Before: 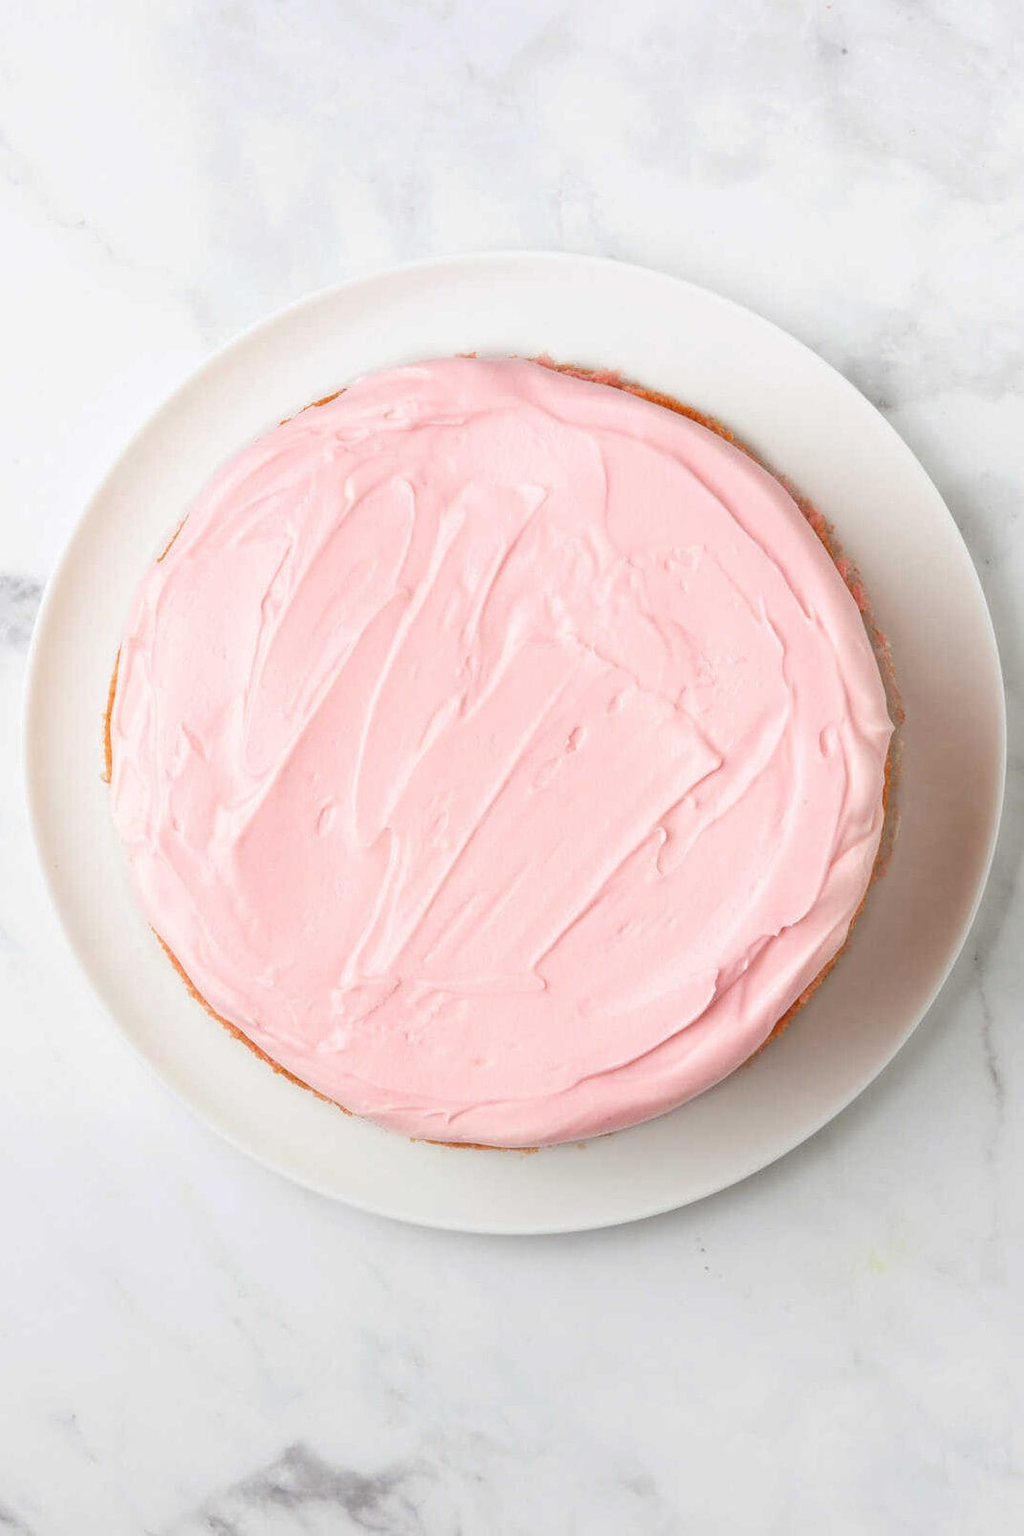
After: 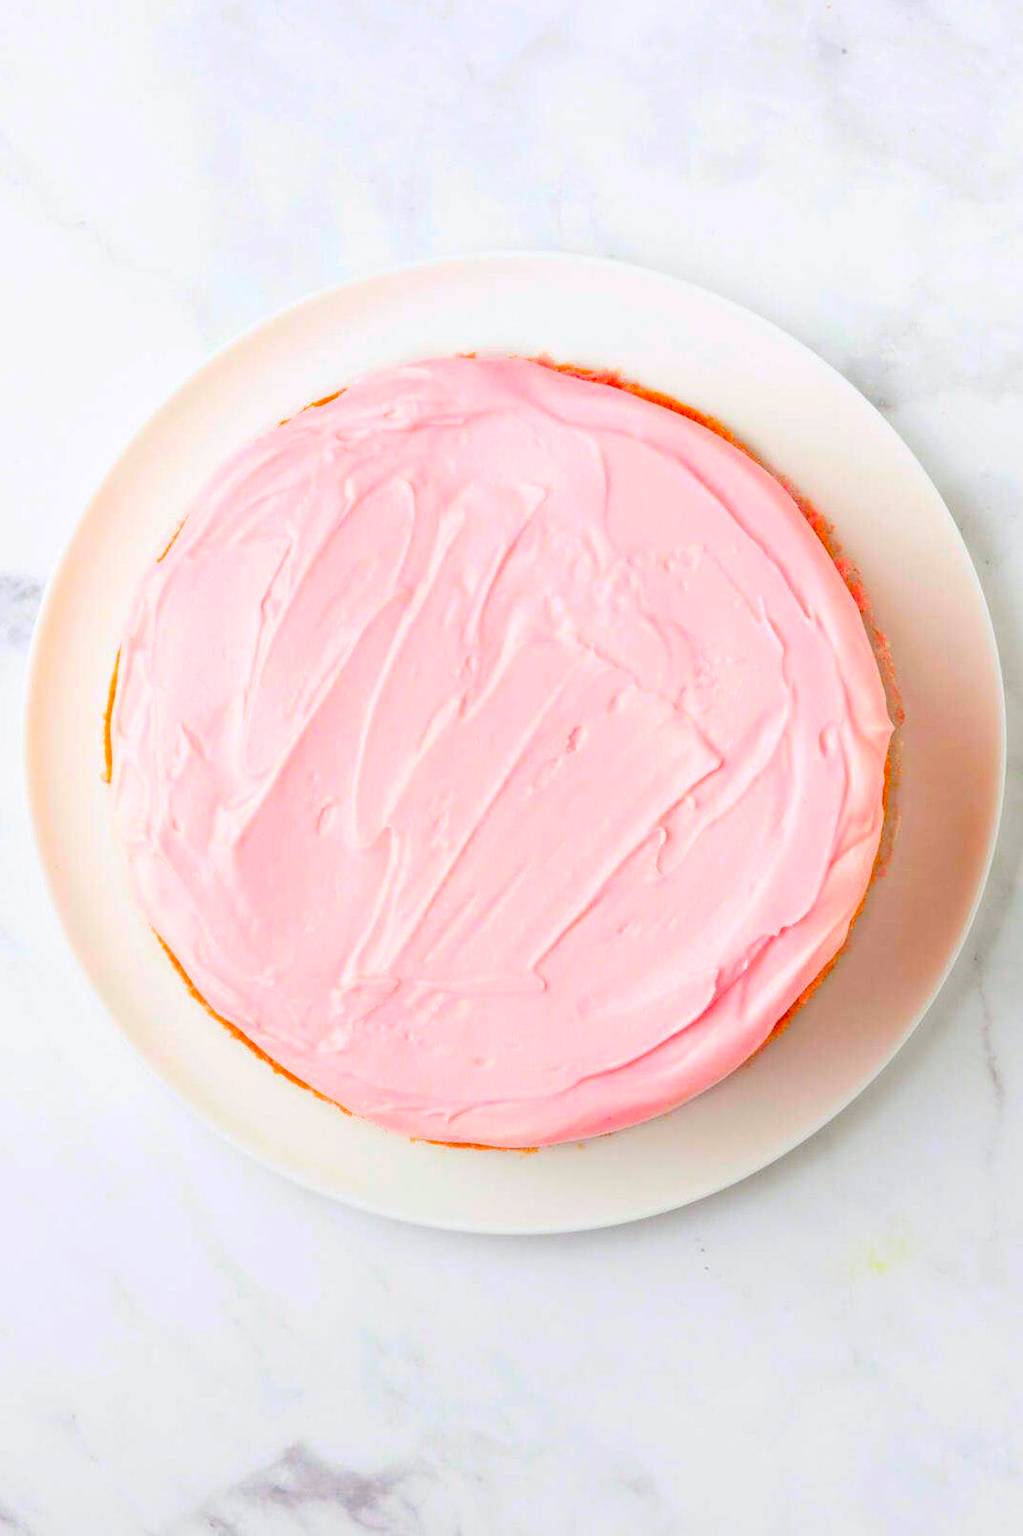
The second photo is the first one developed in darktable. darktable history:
contrast brightness saturation: contrast 0.066, brightness 0.175, saturation 0.417
color balance rgb: global offset › chroma 0.128%, global offset › hue 253.67°, linear chroma grading › global chroma 14.541%, perceptual saturation grading › global saturation 31.261%, global vibrance 20%
